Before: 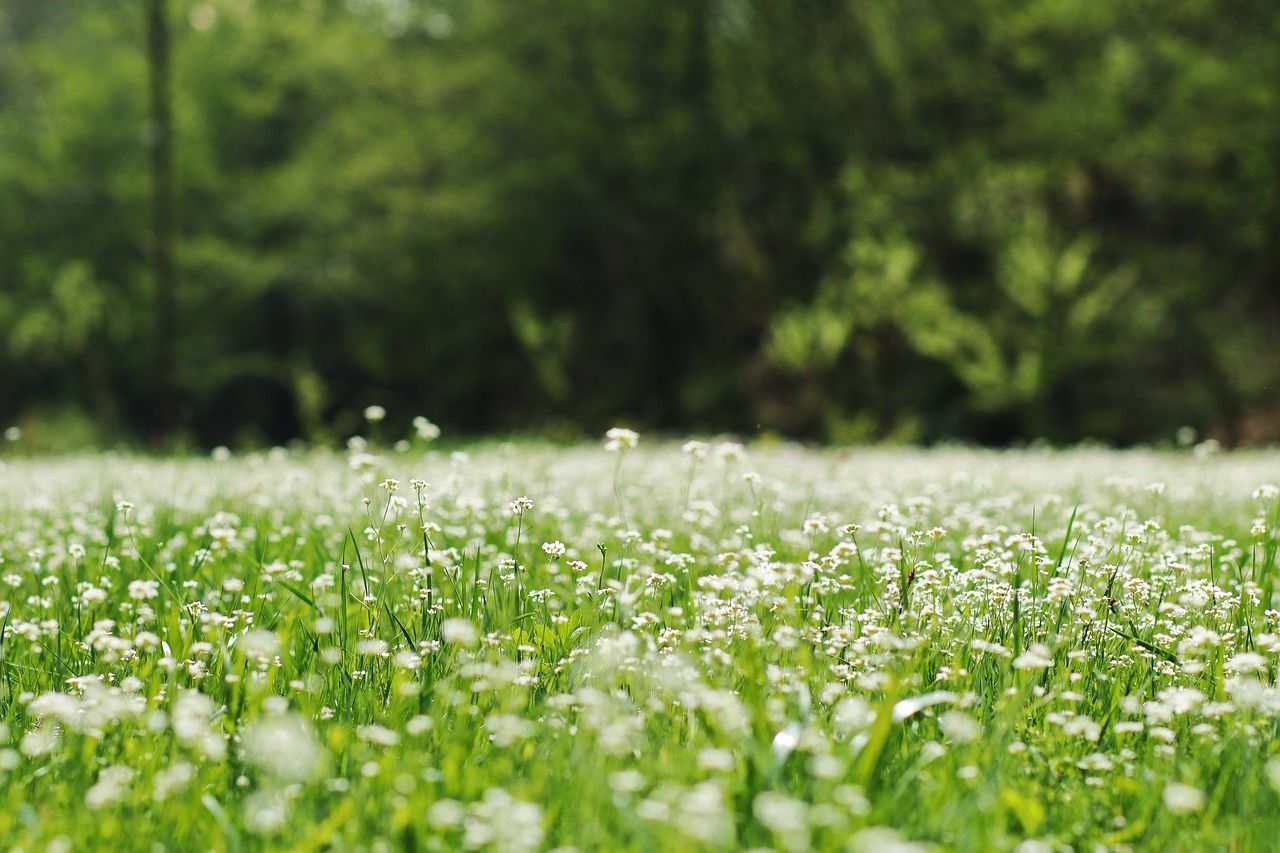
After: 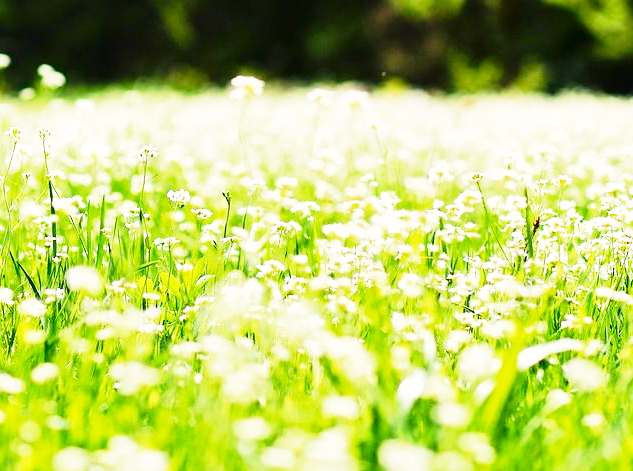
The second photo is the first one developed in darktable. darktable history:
tone curve: curves: ch0 [(0, 0.01) (0.052, 0.045) (0.136, 0.133) (0.29, 0.332) (0.453, 0.531) (0.676, 0.751) (0.89, 0.919) (1, 1)]; ch1 [(0, 0) (0.094, 0.081) (0.285, 0.299) (0.385, 0.403) (0.447, 0.429) (0.495, 0.496) (0.544, 0.552) (0.589, 0.612) (0.722, 0.728) (1, 1)]; ch2 [(0, 0) (0.257, 0.217) (0.43, 0.421) (0.498, 0.507) (0.531, 0.544) (0.56, 0.579) (0.625, 0.642) (1, 1)], color space Lab, linked channels, preserve colors none
crop: left 29.339%, top 41.3%, right 21.135%, bottom 3.472%
color balance rgb: highlights gain › chroma 2.016%, highlights gain › hue 64.47°, global offset › luminance 0.475%, perceptual saturation grading › global saturation 0.498%
contrast brightness saturation: contrast 0.069, brightness -0.148, saturation 0.11
base curve: curves: ch0 [(0, 0) (0.012, 0.01) (0.073, 0.168) (0.31, 0.711) (0.645, 0.957) (1, 1)], preserve colors none
